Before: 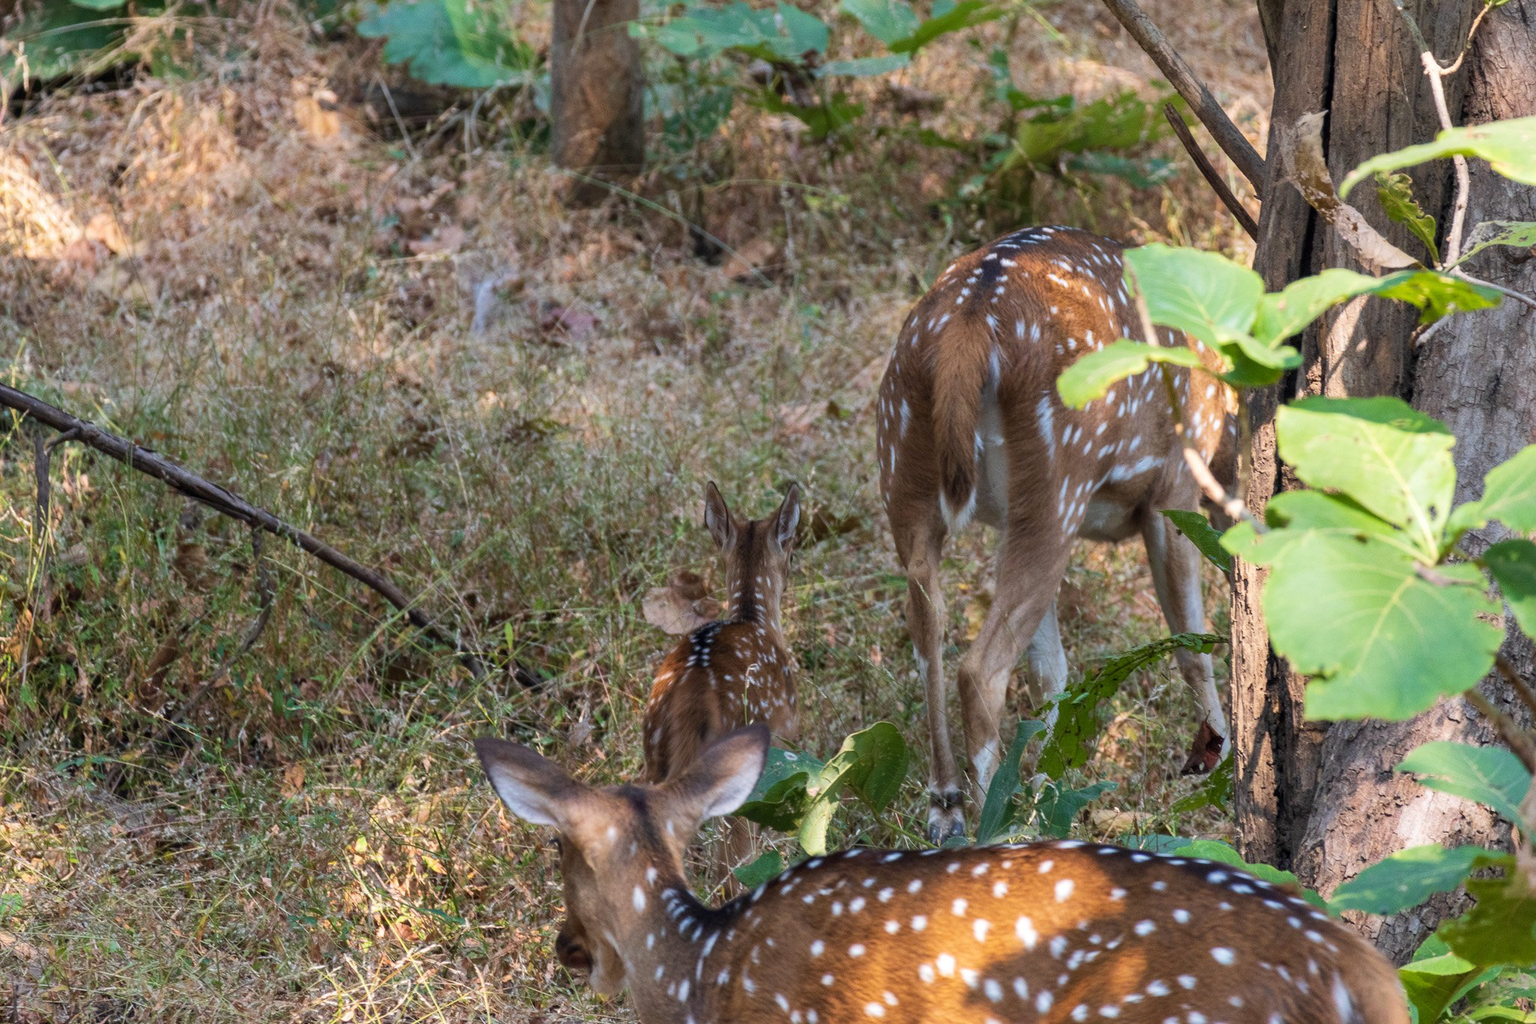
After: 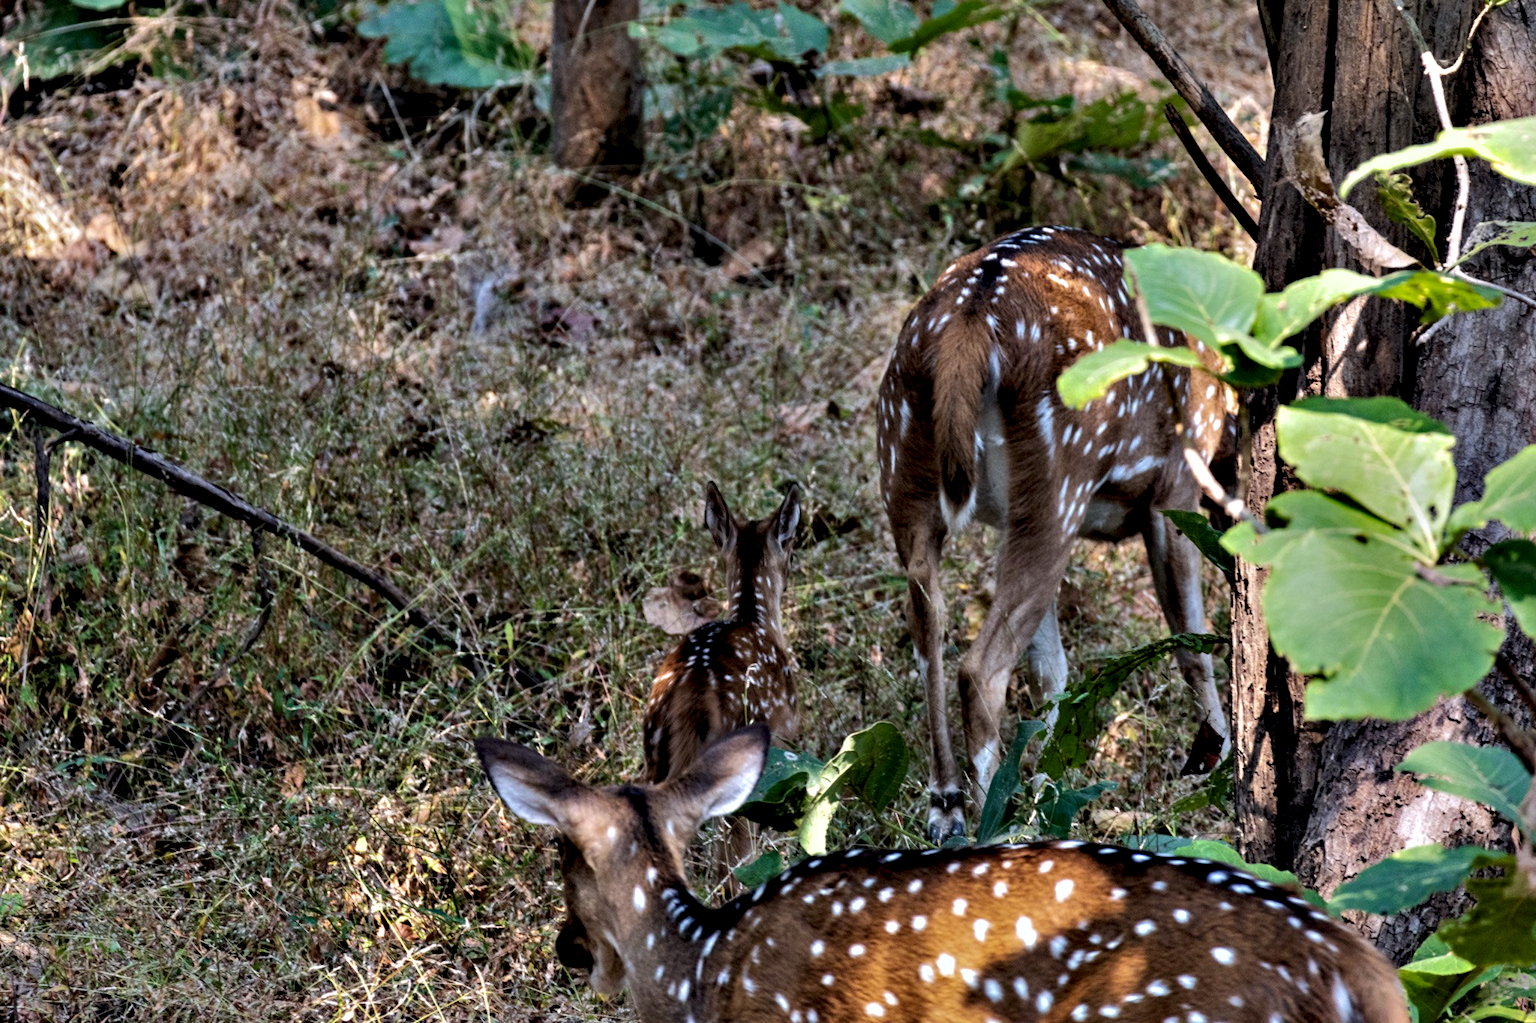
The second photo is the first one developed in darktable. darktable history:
exposure: black level correction 0, exposure -0.766 EV, compensate highlight preservation false
shadows and highlights: shadows 30
white balance: red 0.983, blue 1.036
contrast equalizer: octaves 7, y [[0.48, 0.654, 0.731, 0.706, 0.772, 0.382], [0.55 ×6], [0 ×6], [0 ×6], [0 ×6]]
